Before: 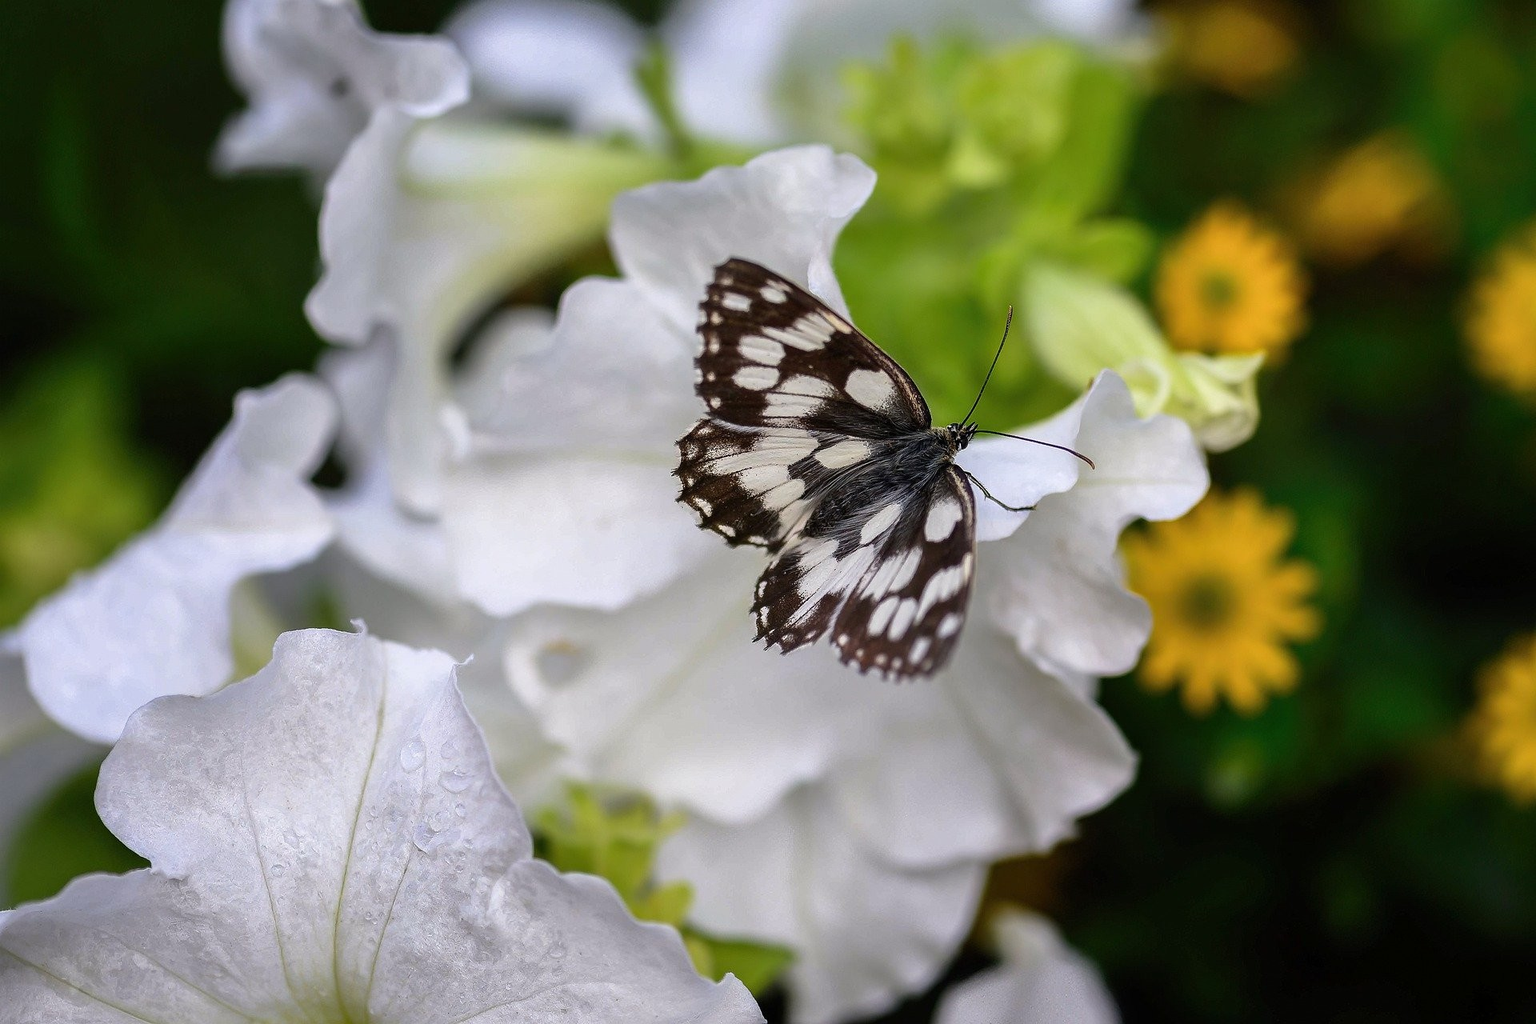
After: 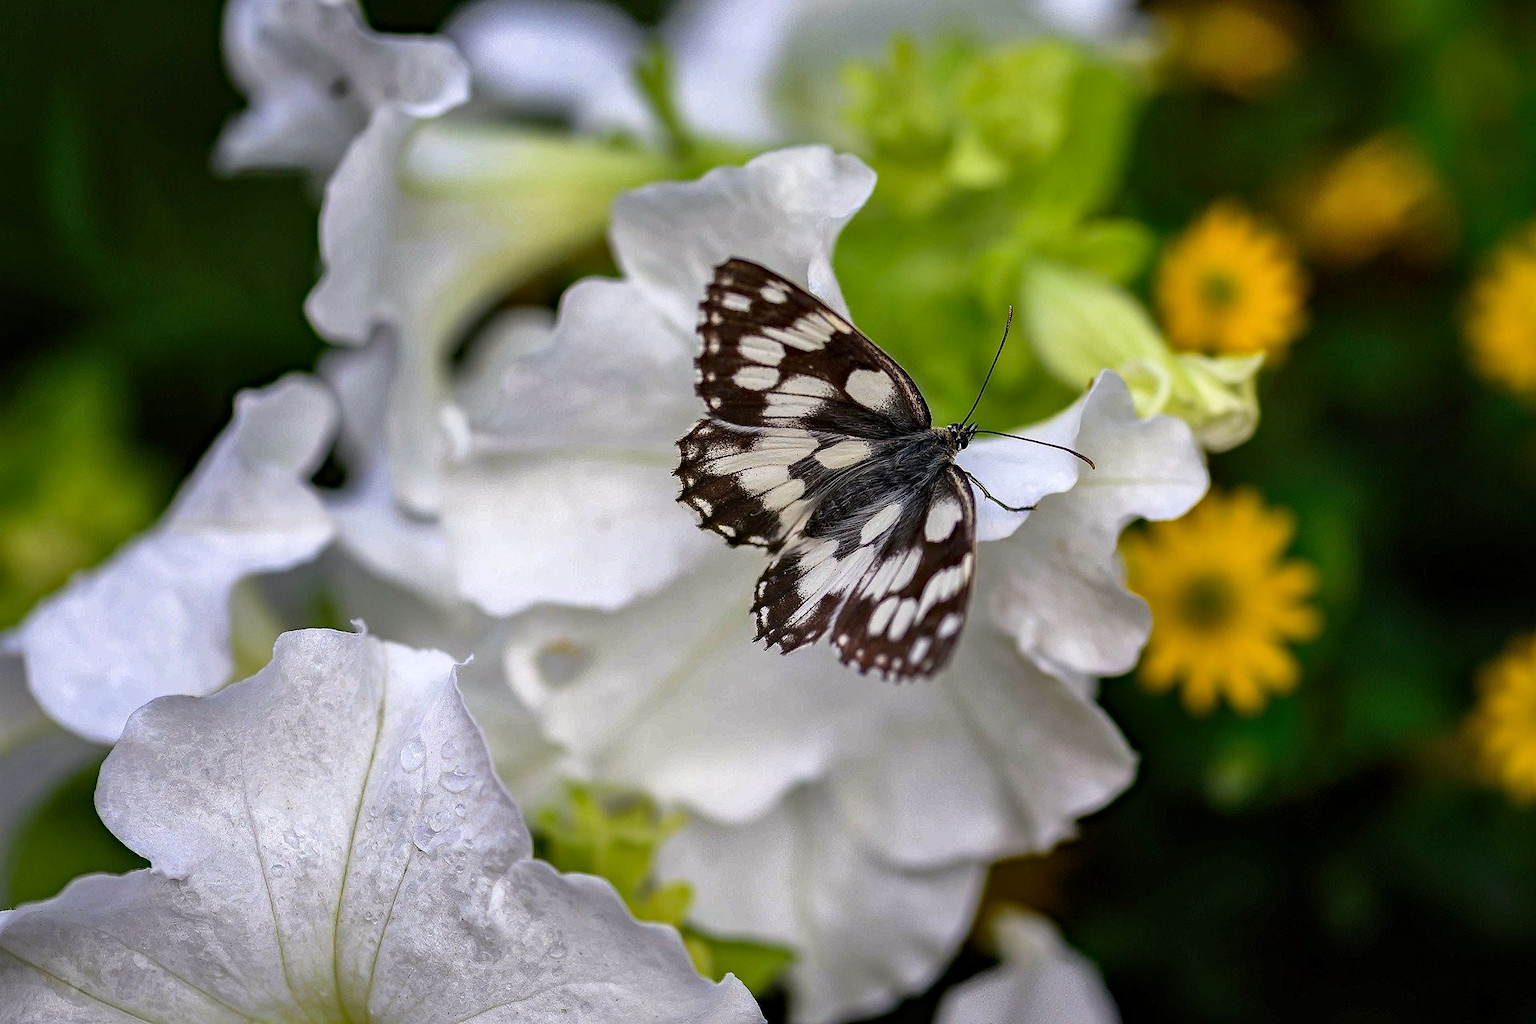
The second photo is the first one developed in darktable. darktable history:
haze removal: strength 0.283, distance 0.248, compatibility mode true, adaptive false
local contrast: mode bilateral grid, contrast 19, coarseness 50, detail 119%, midtone range 0.2
